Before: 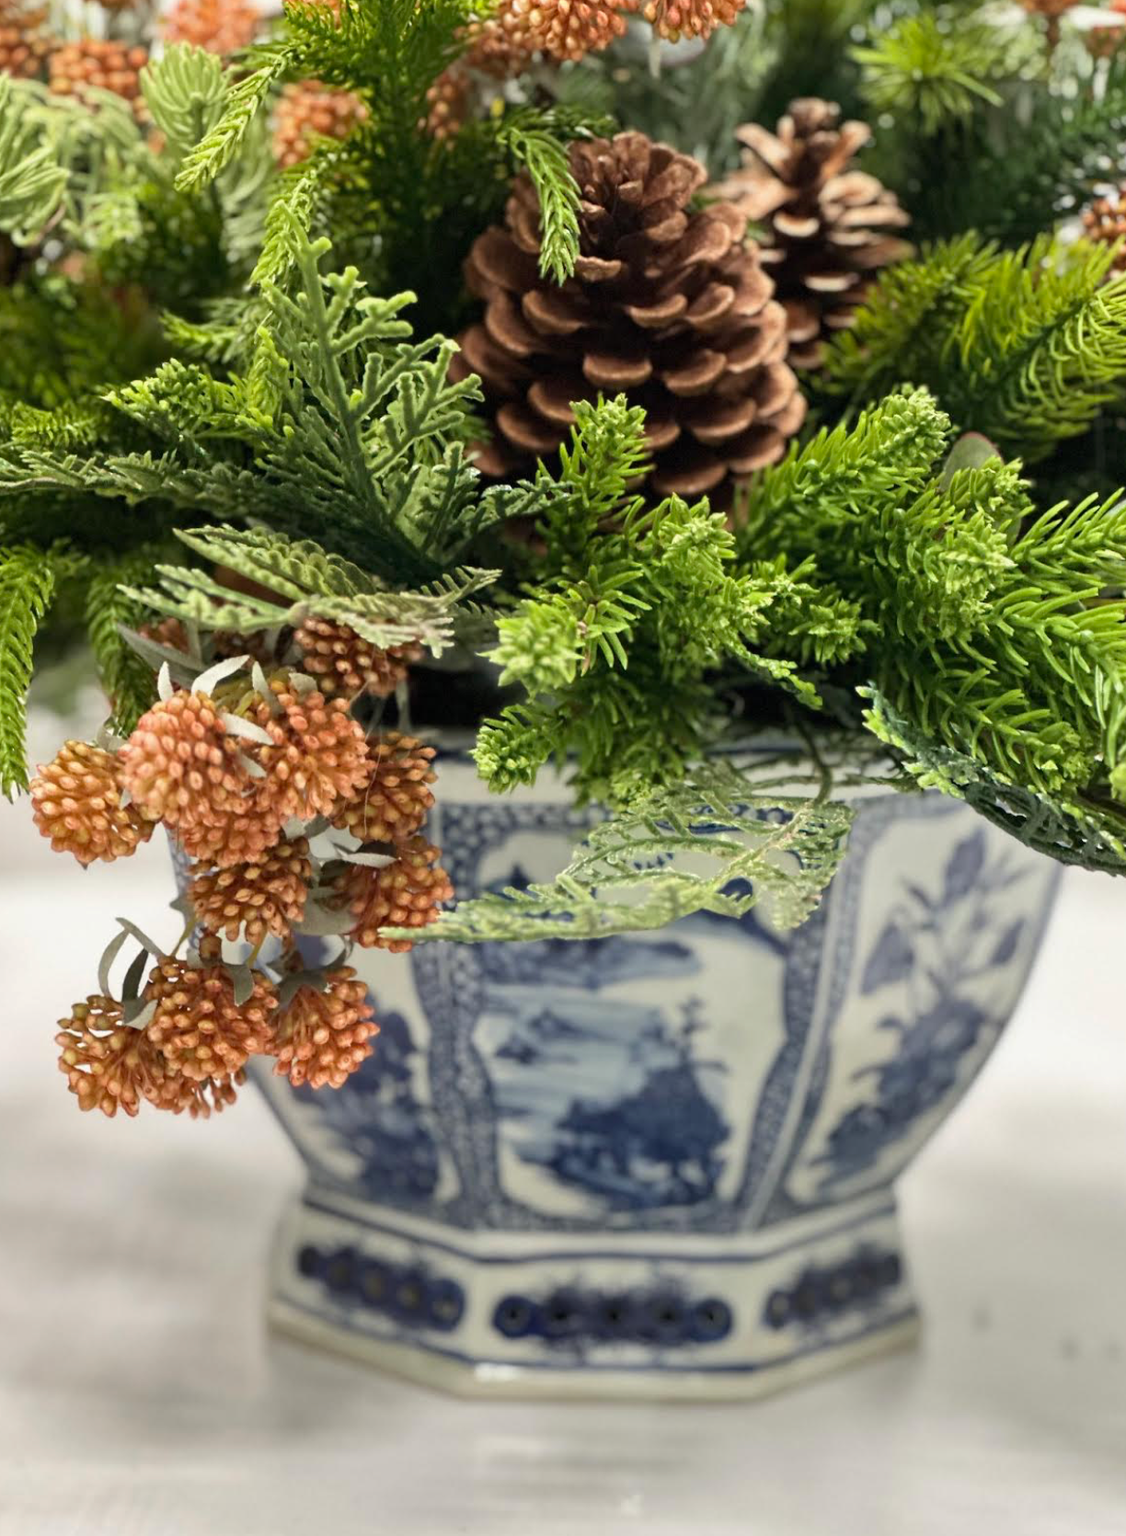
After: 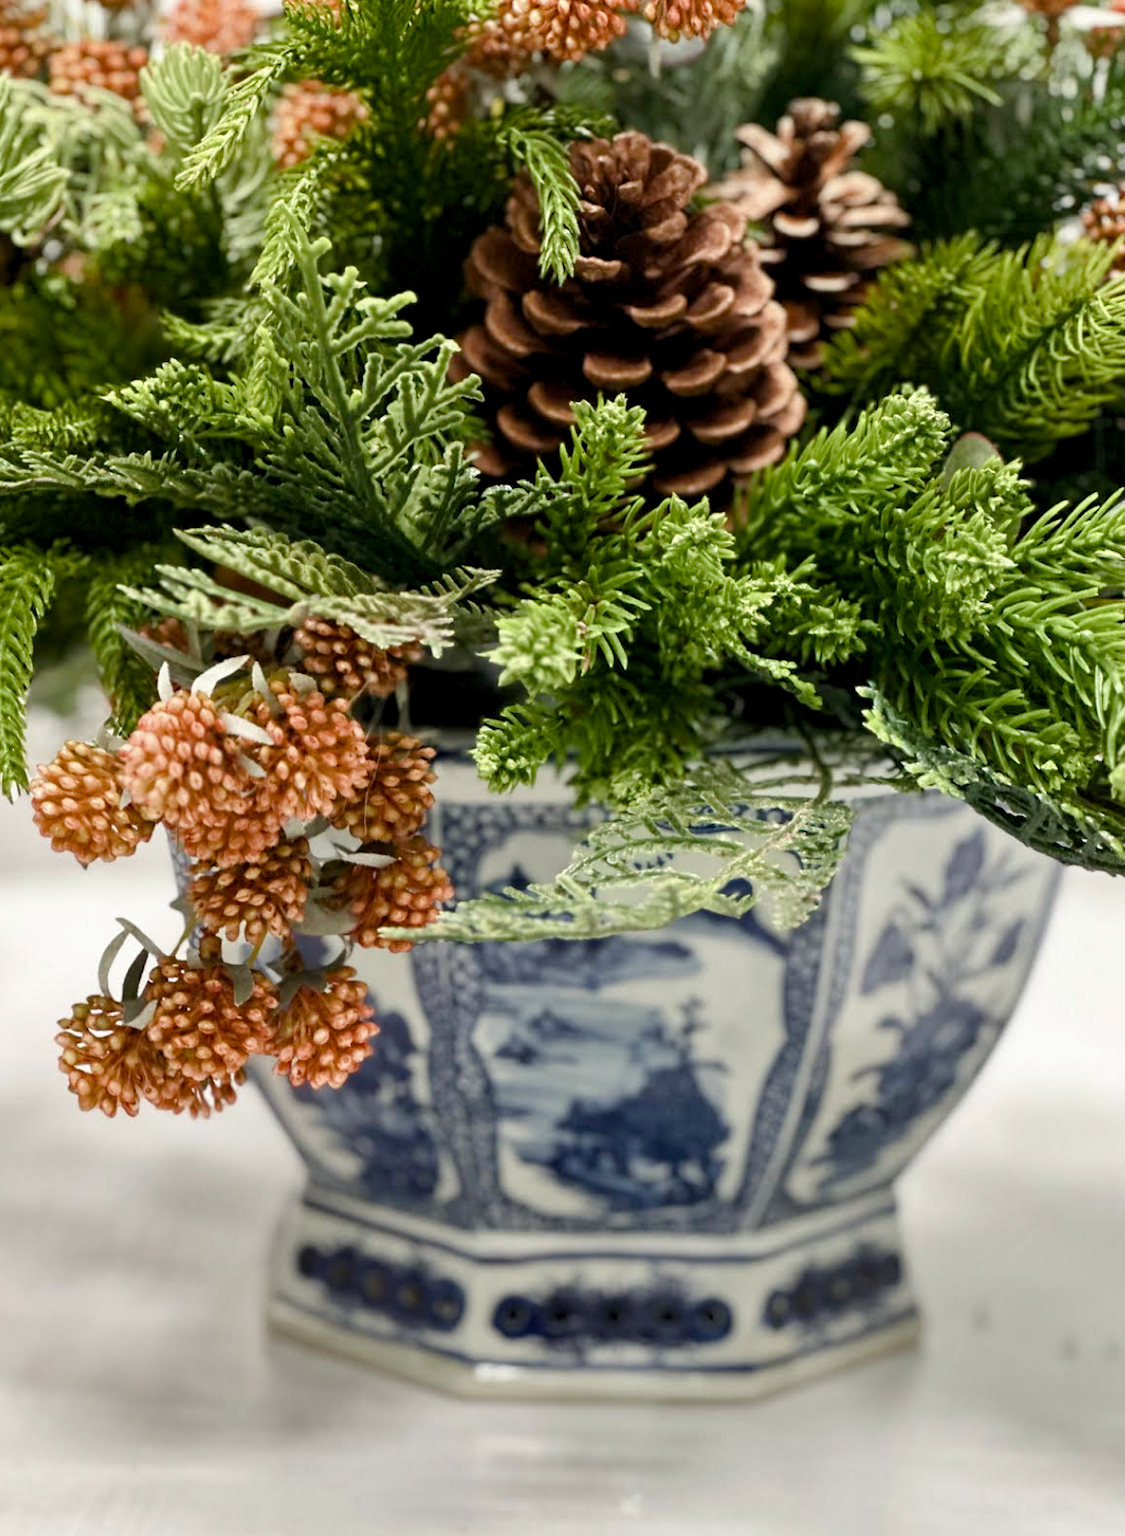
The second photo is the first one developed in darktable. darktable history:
color balance rgb: shadows lift › luminance -19.95%, global offset › luminance -0.419%, linear chroma grading › global chroma -15.868%, perceptual saturation grading › global saturation -0.1%, perceptual saturation grading › highlights -18.064%, perceptual saturation grading › mid-tones 32.905%, perceptual saturation grading › shadows 50.316%, global vibrance 4.857%, contrast 3.203%
